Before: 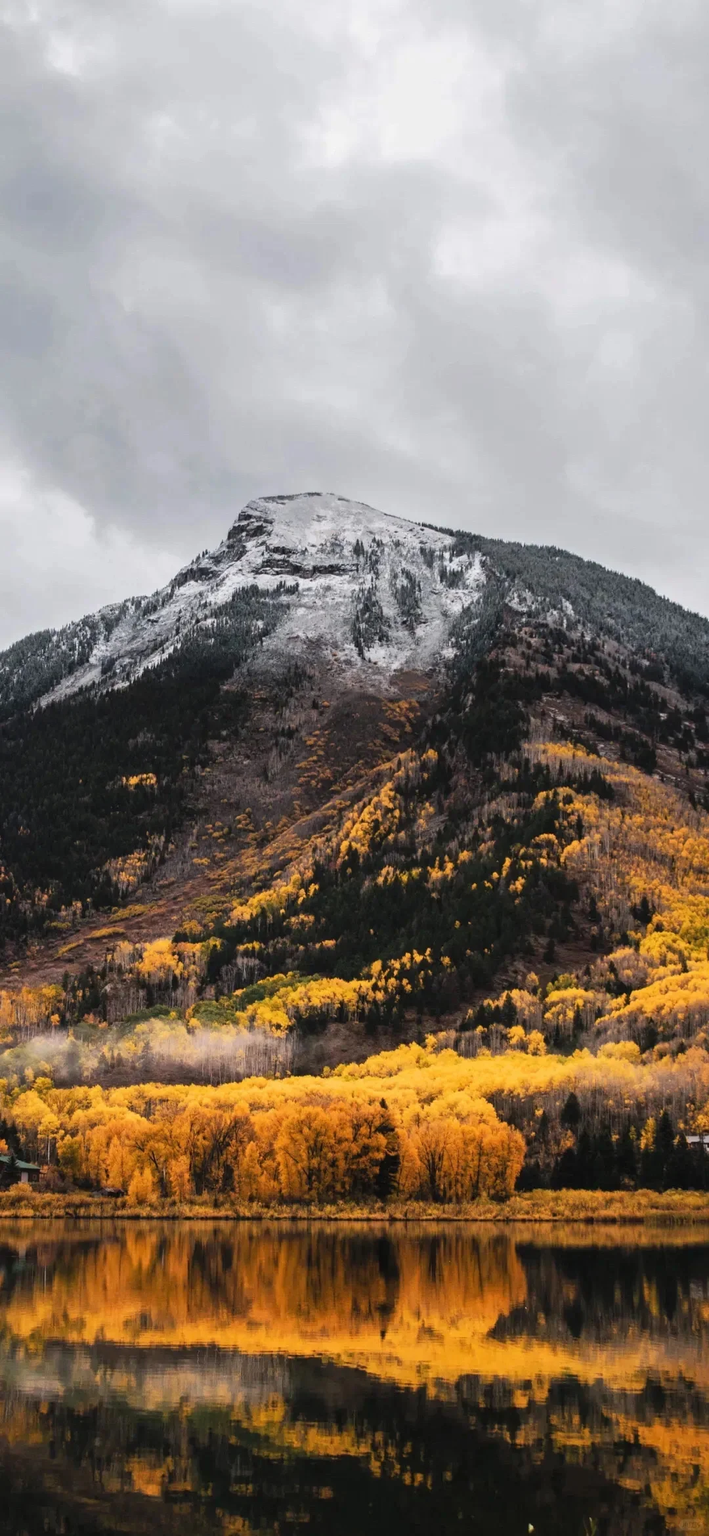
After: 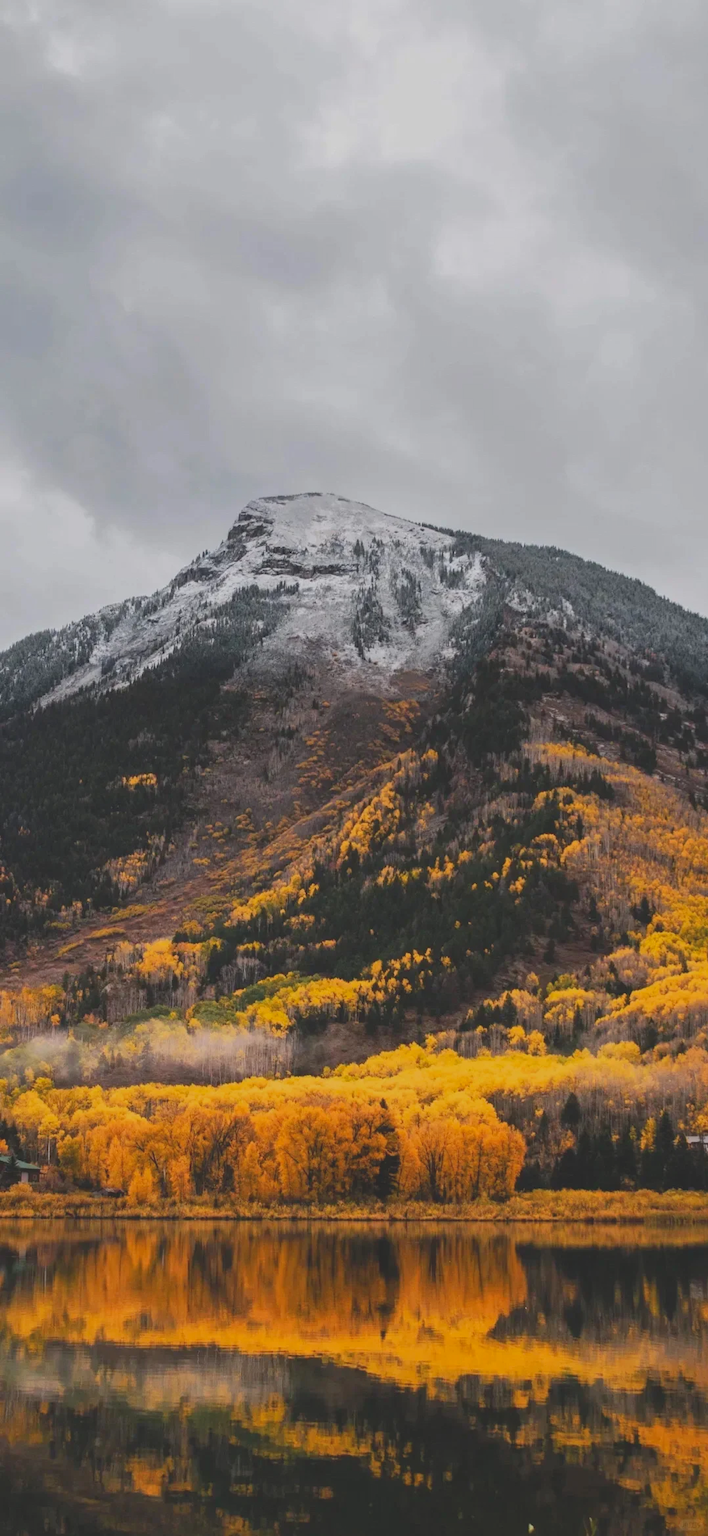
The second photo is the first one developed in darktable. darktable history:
contrast brightness saturation: contrast -0.276
